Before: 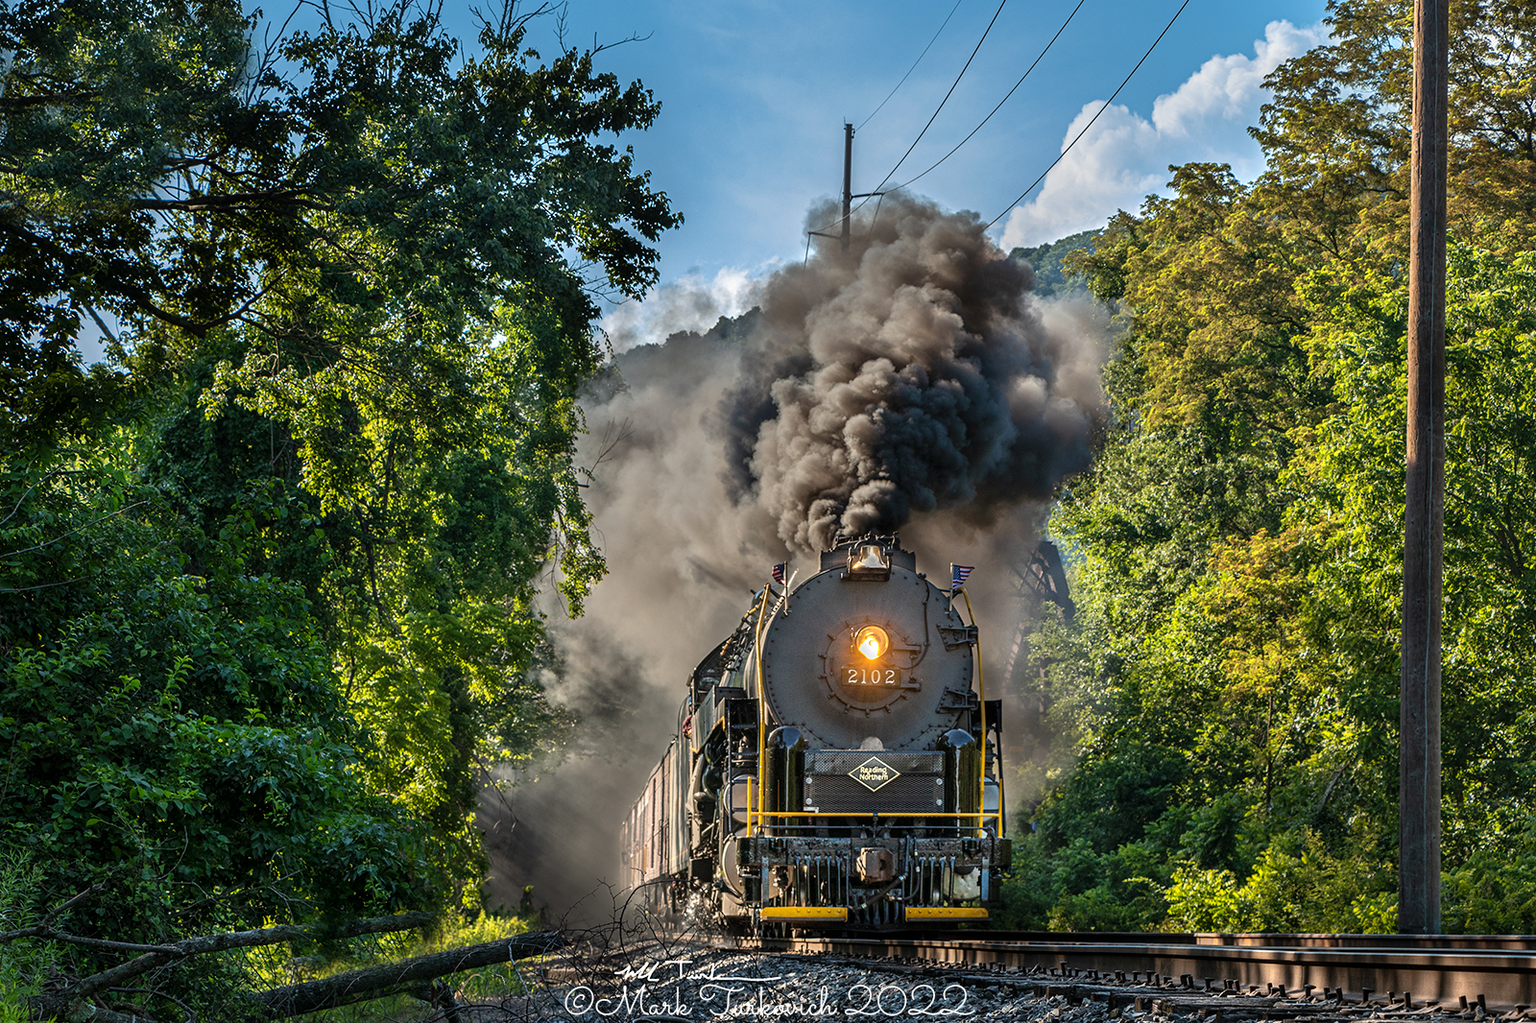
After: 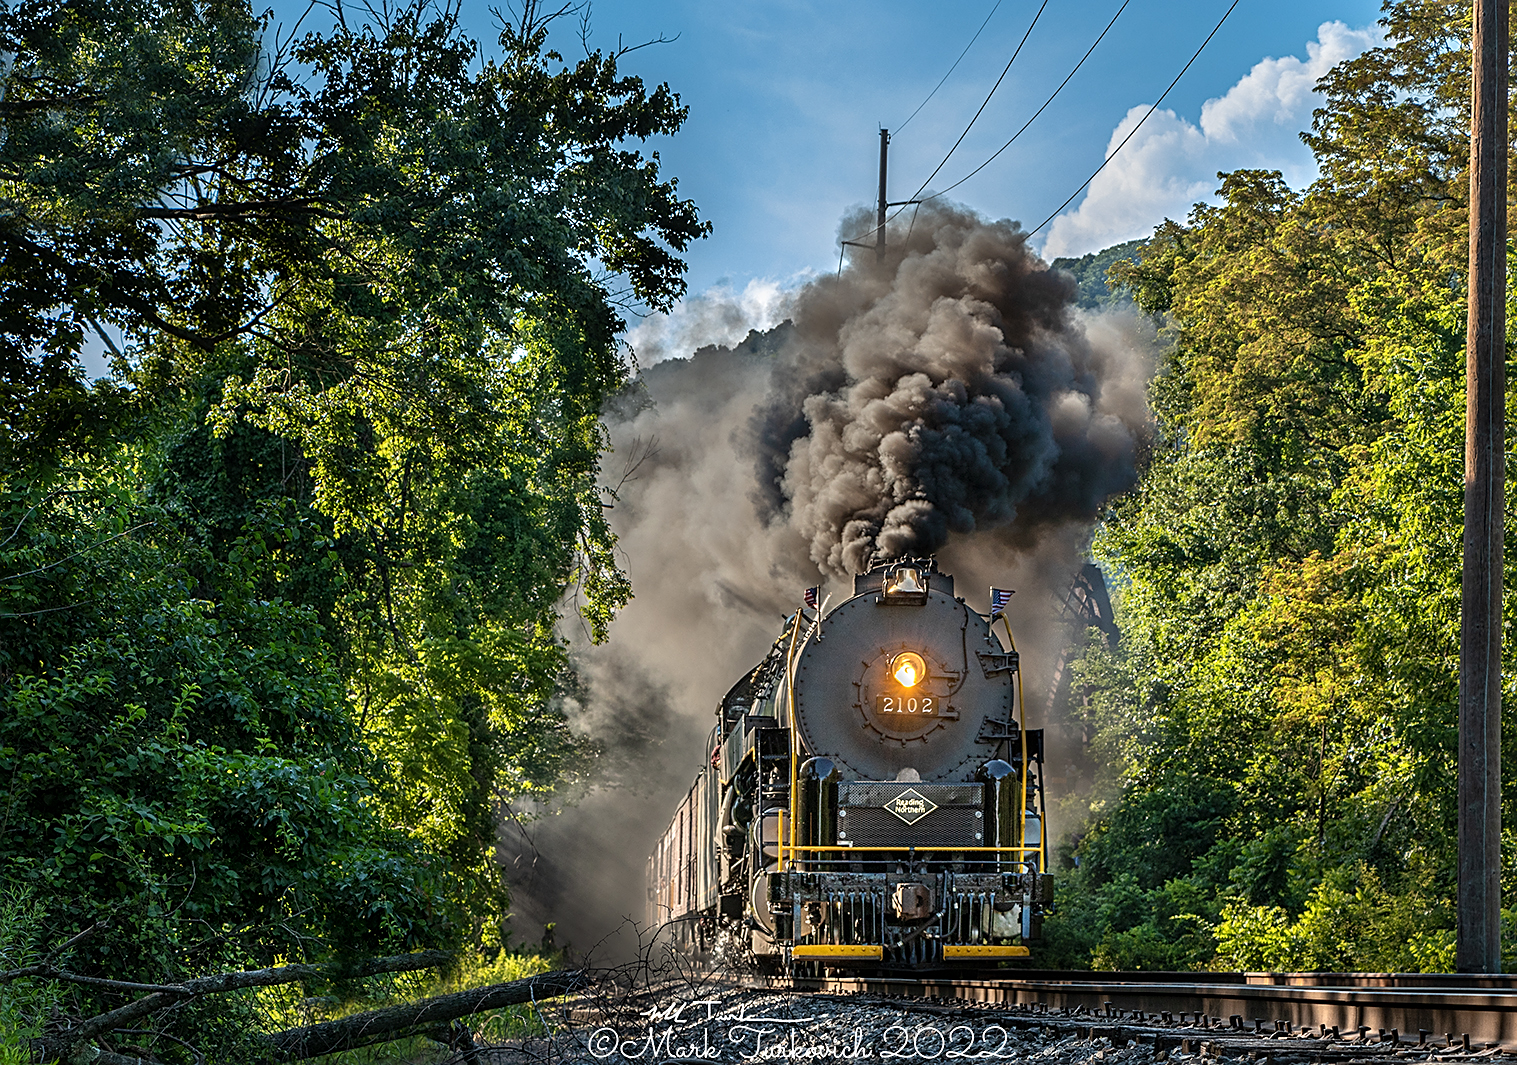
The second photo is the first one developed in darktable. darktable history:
tone equalizer: on, module defaults
crop and rotate: right 5.167%
sharpen: on, module defaults
